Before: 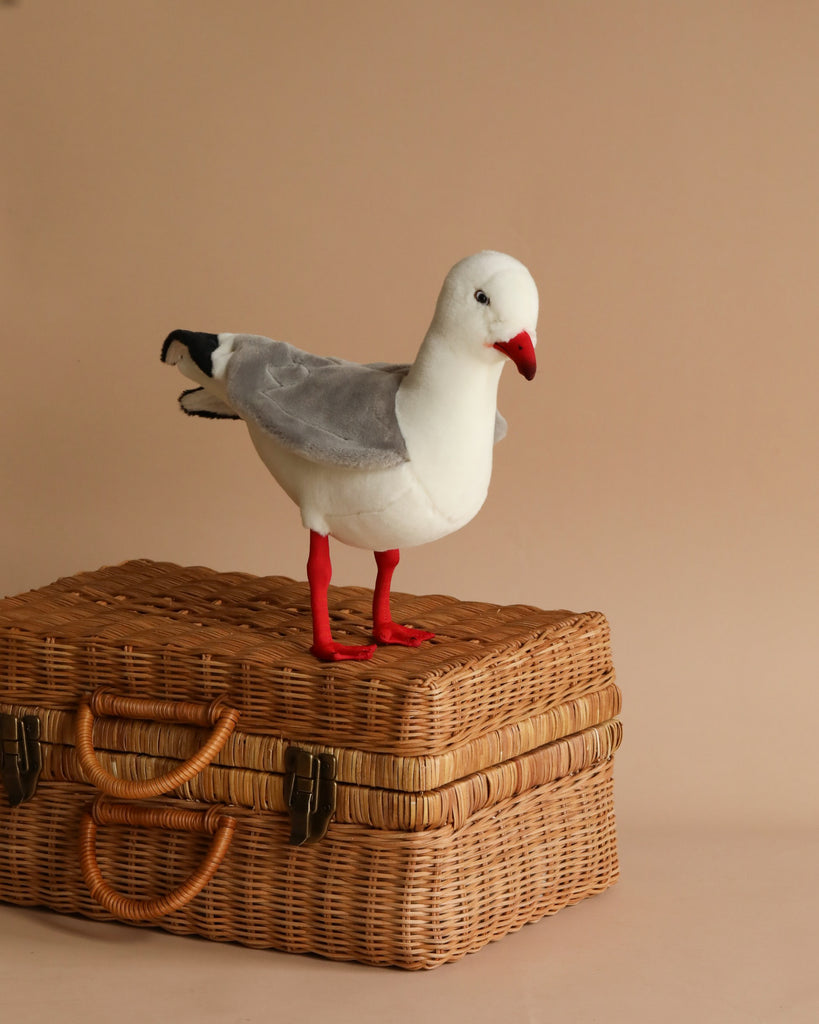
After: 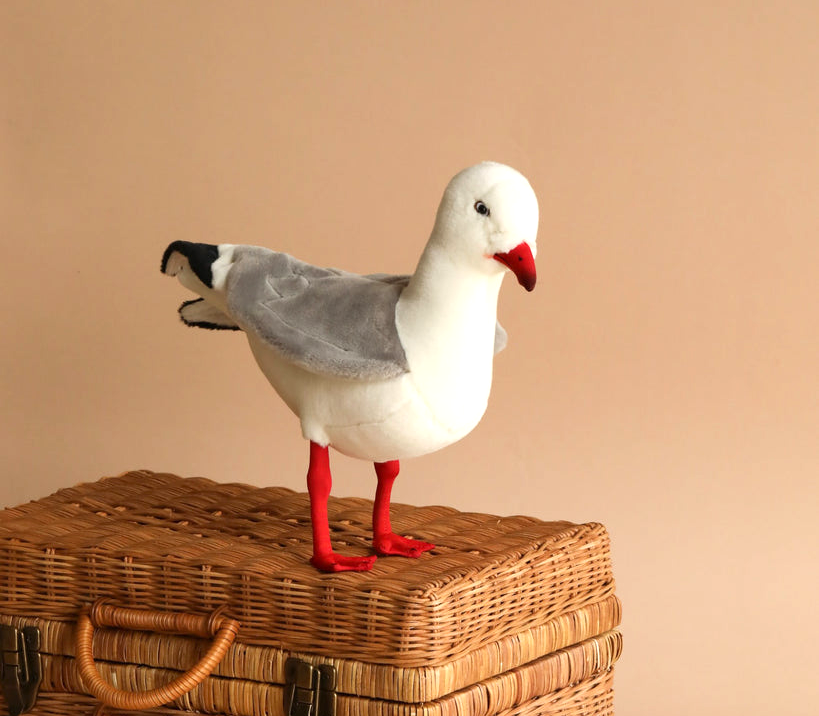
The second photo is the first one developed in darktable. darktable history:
crop and rotate: top 8.759%, bottom 21.264%
exposure: exposure 0.6 EV, compensate exposure bias true, compensate highlight preservation false
